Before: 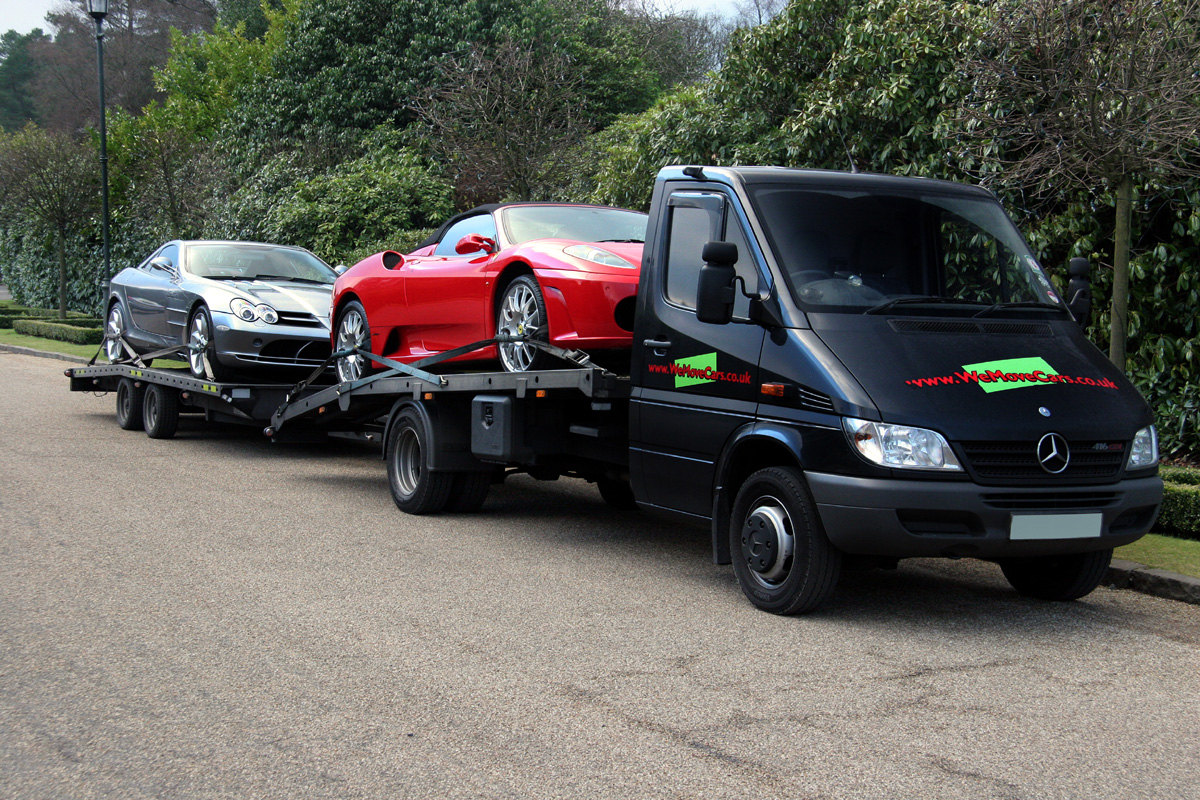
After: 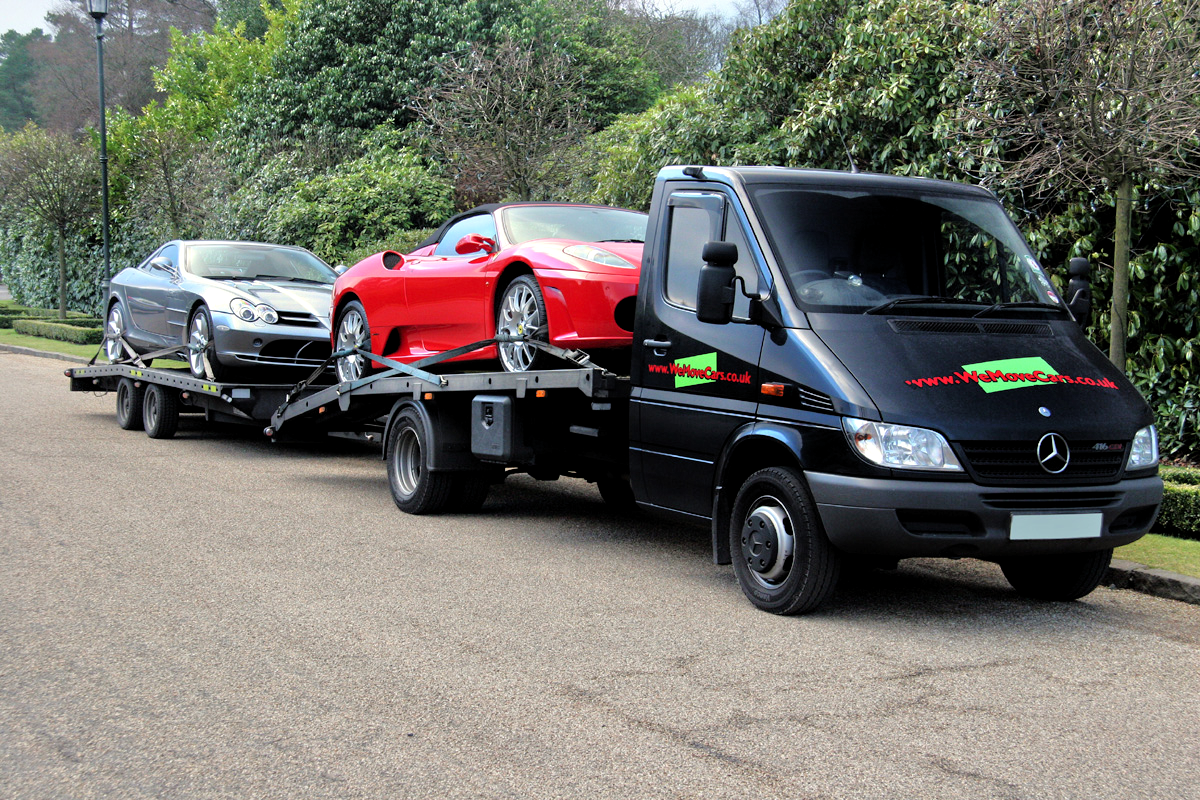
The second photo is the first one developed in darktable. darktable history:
levels: levels [0.016, 0.5, 0.996]
tone equalizer: -7 EV 0.15 EV, -6 EV 0.6 EV, -5 EV 1.15 EV, -4 EV 1.33 EV, -3 EV 1.15 EV, -2 EV 0.6 EV, -1 EV 0.15 EV, mask exposure compensation -0.5 EV
